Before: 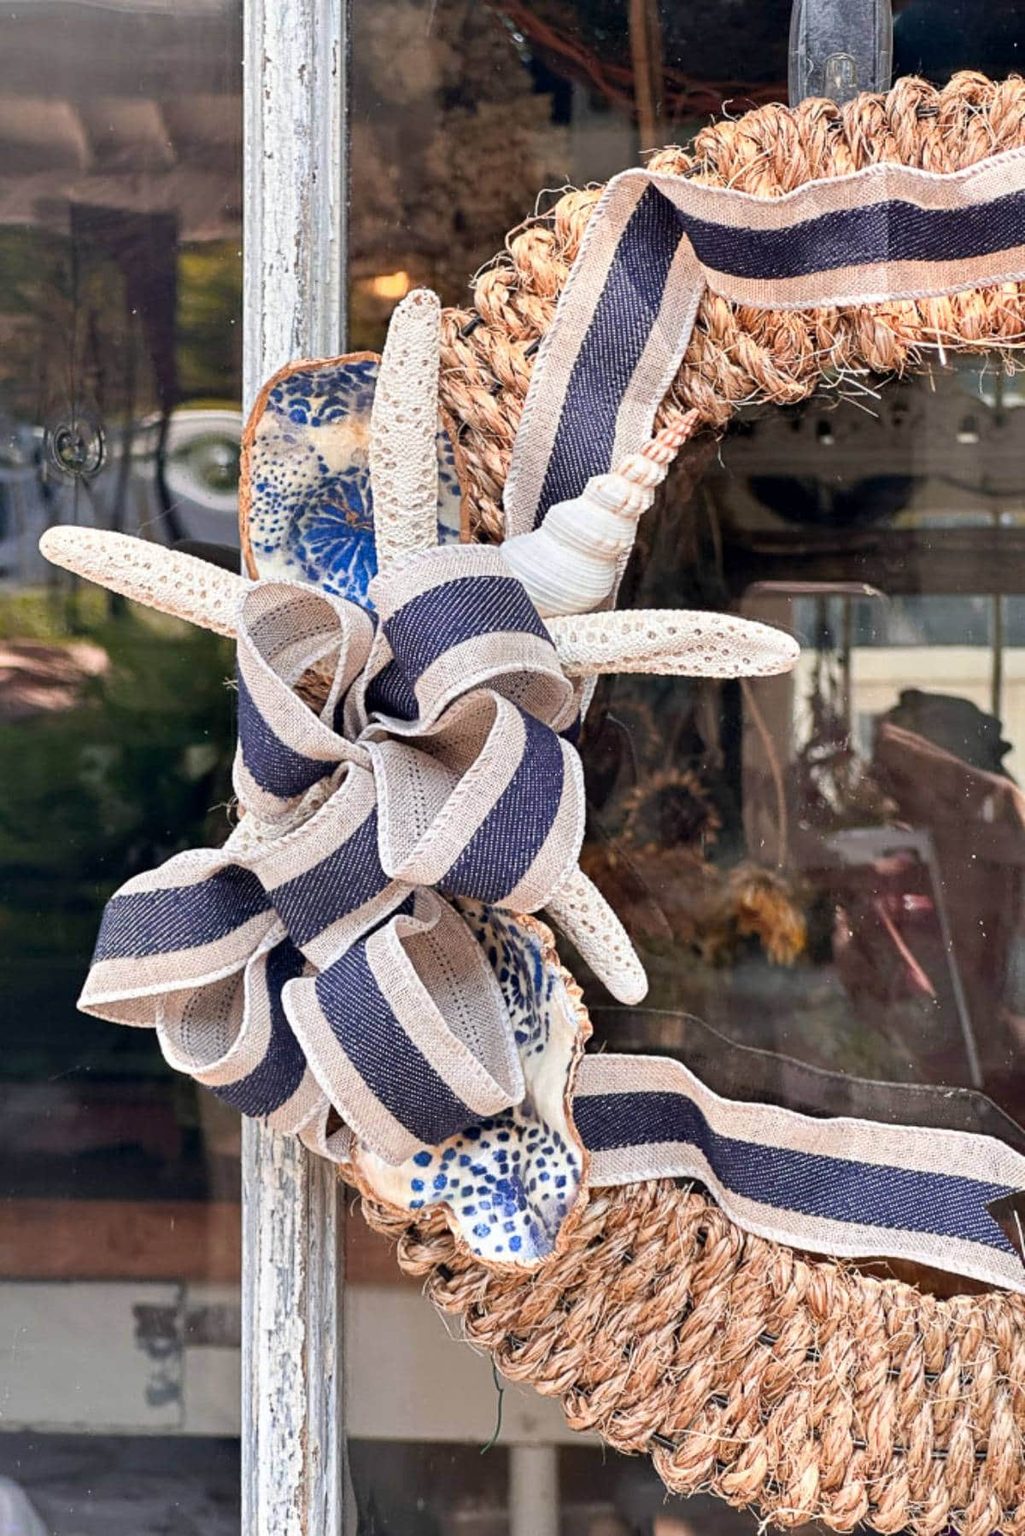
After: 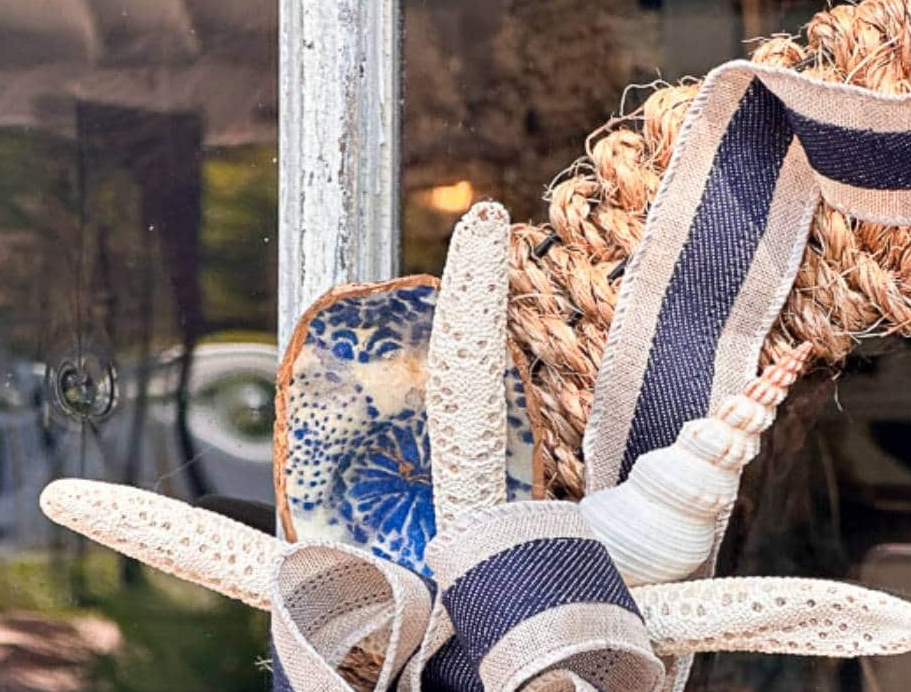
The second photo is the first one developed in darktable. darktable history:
crop: left 0.514%, top 7.638%, right 23.52%, bottom 53.877%
